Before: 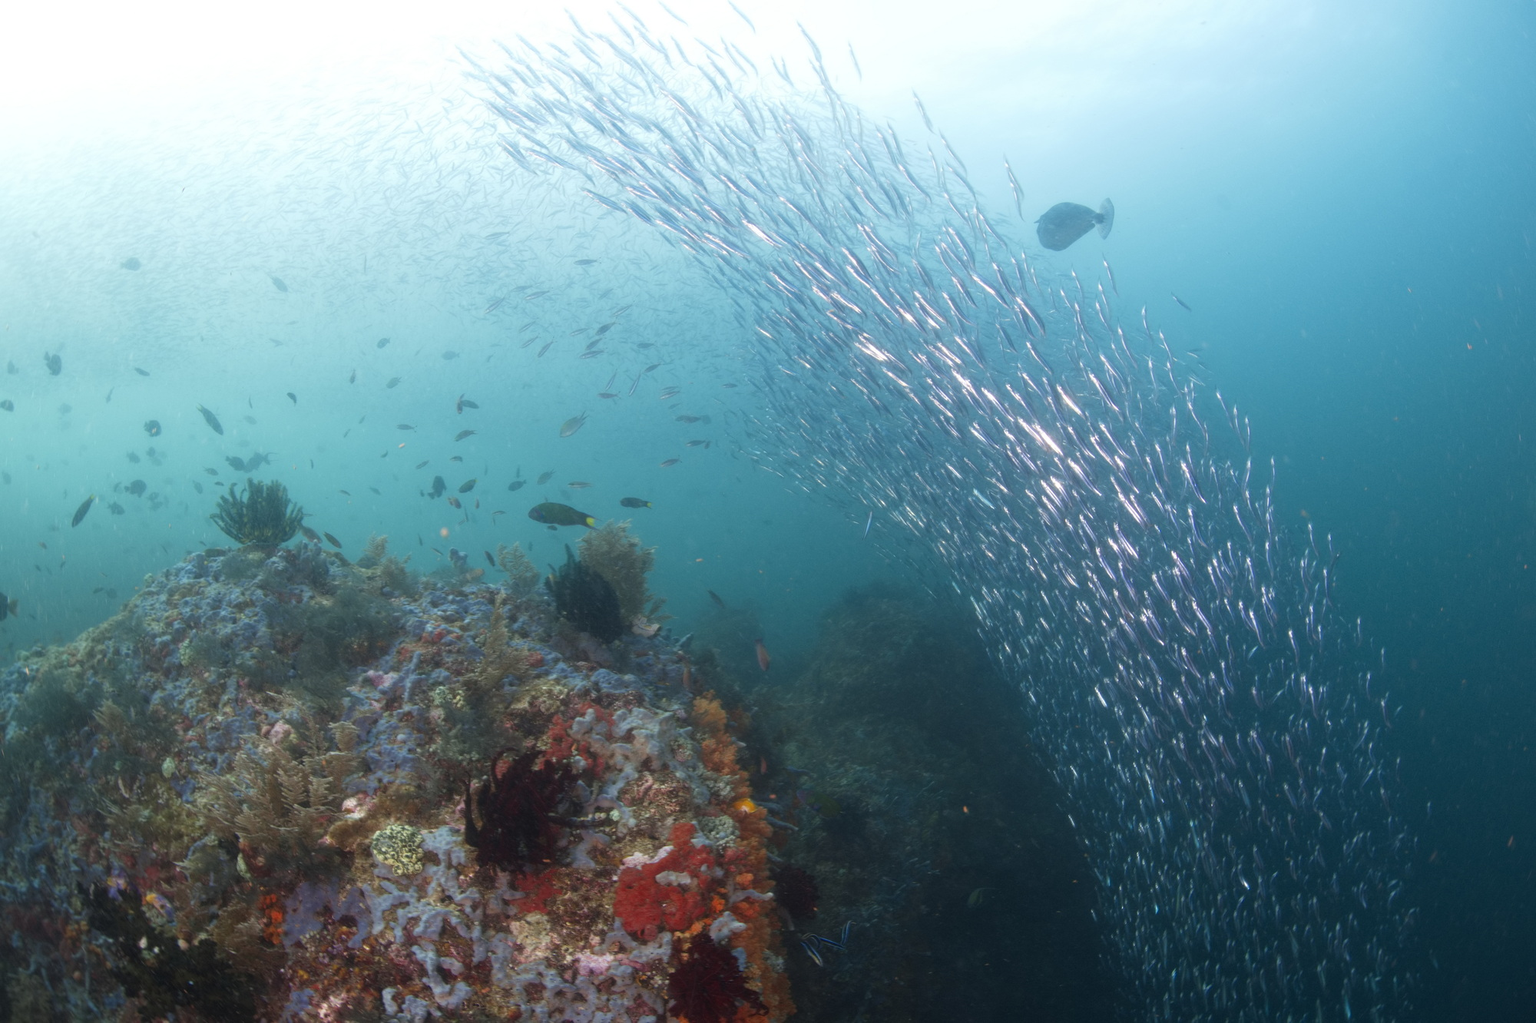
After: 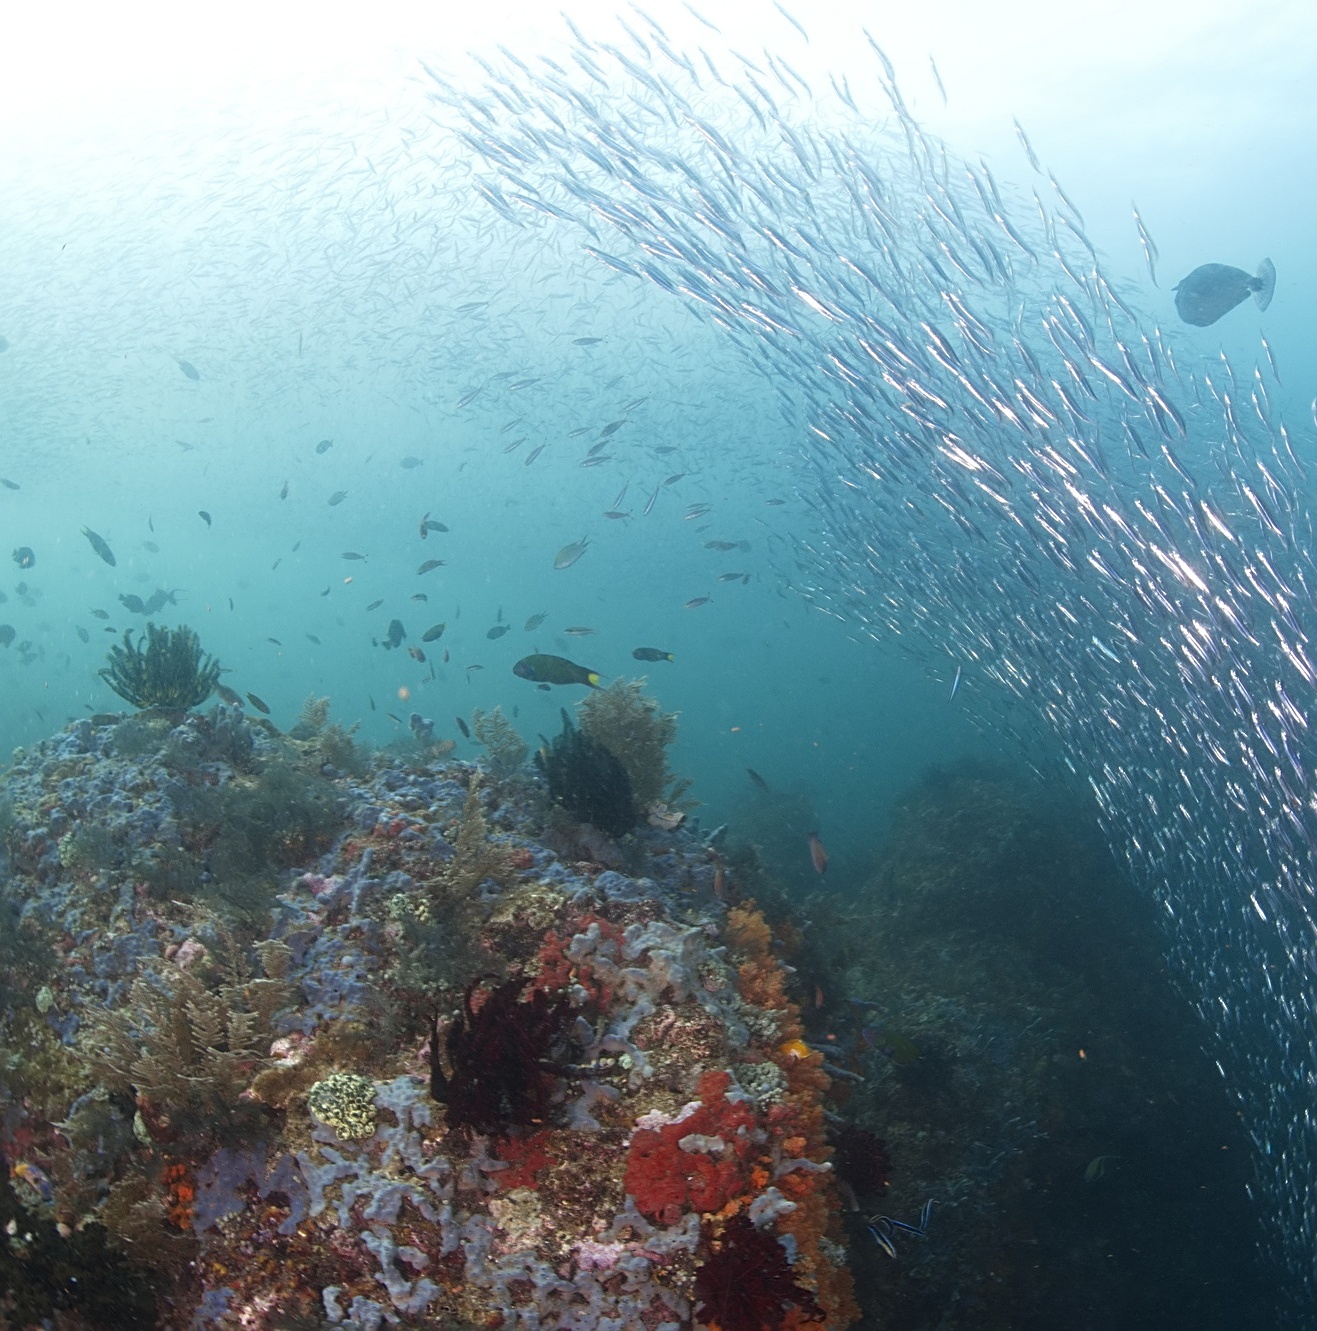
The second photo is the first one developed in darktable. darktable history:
crop and rotate: left 8.776%, right 25.346%
sharpen: radius 2.533, amount 0.625
